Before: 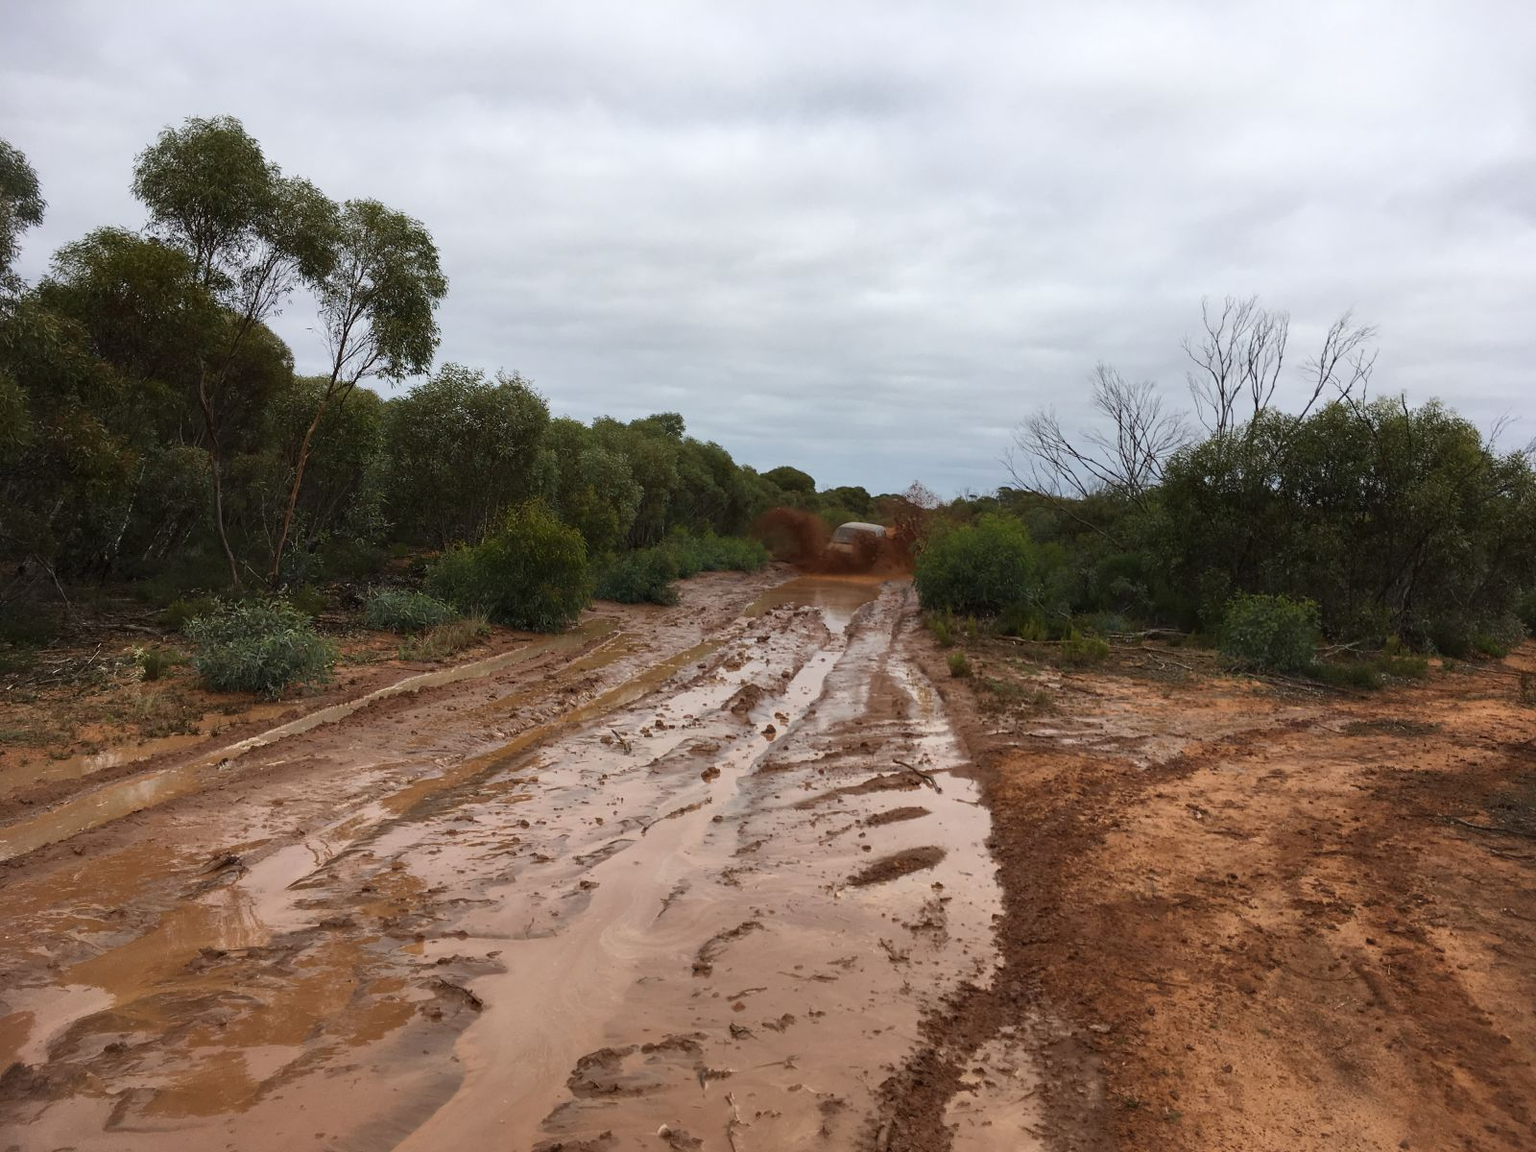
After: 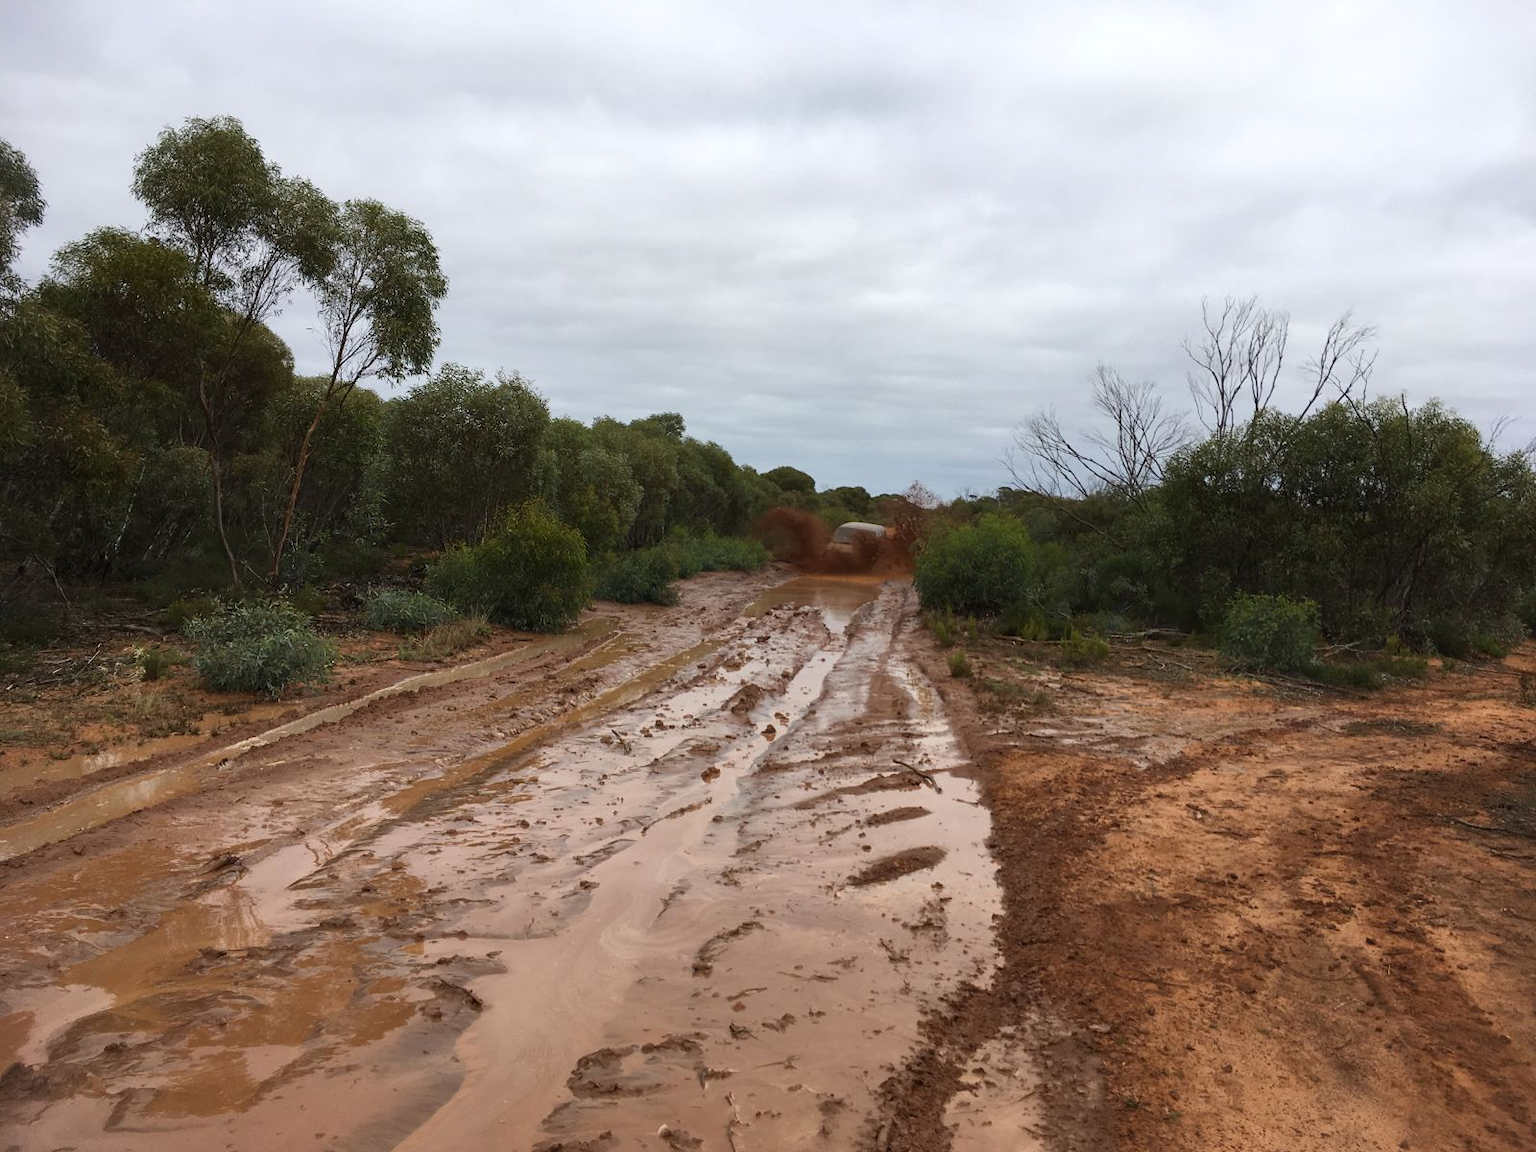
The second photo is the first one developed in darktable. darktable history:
exposure: exposure 0.077 EV, compensate exposure bias true, compensate highlight preservation false
